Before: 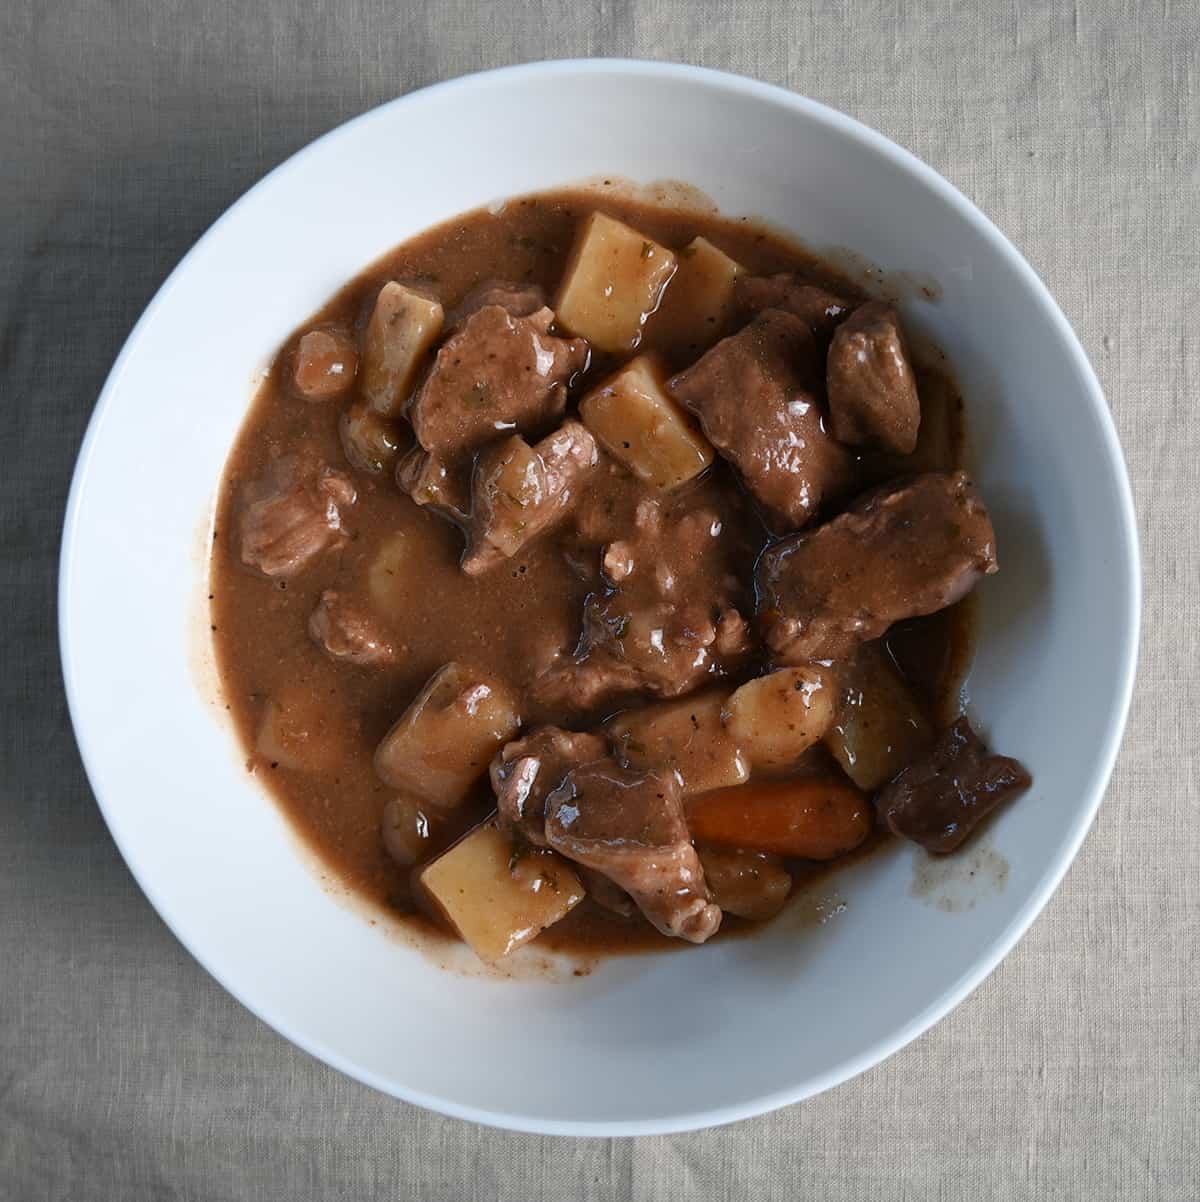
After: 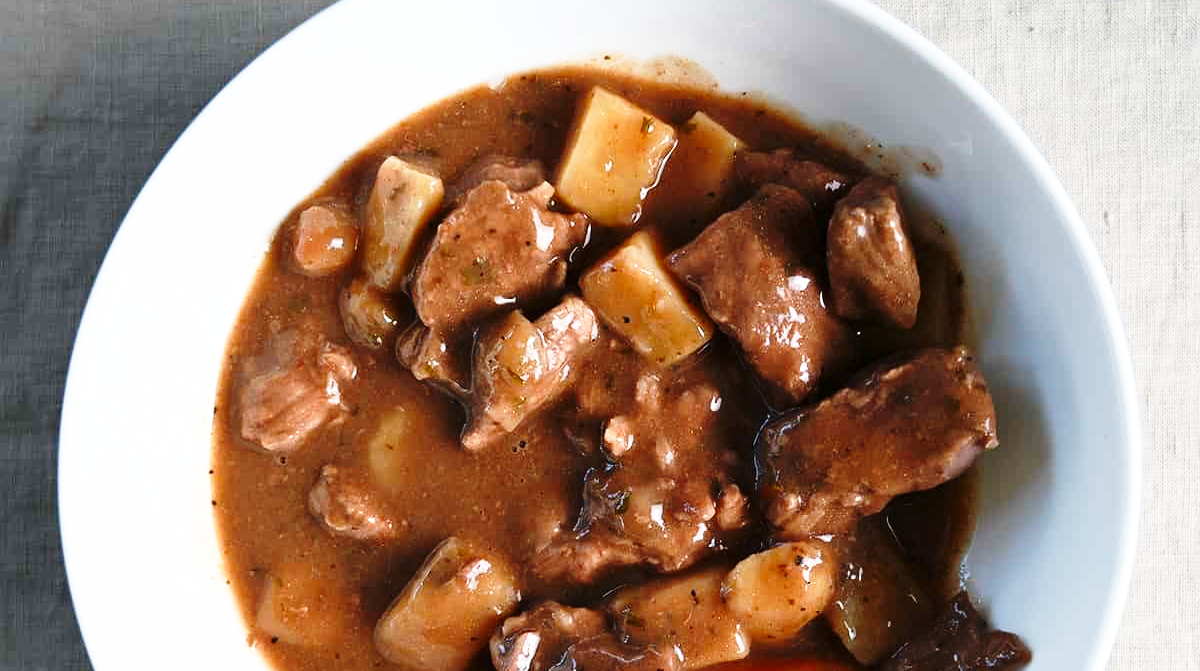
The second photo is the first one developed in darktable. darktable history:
exposure: compensate highlight preservation false
base curve: curves: ch0 [(0, 0) (0.026, 0.03) (0.109, 0.232) (0.351, 0.748) (0.669, 0.968) (1, 1)], preserve colors none
crop and rotate: top 10.423%, bottom 33.69%
